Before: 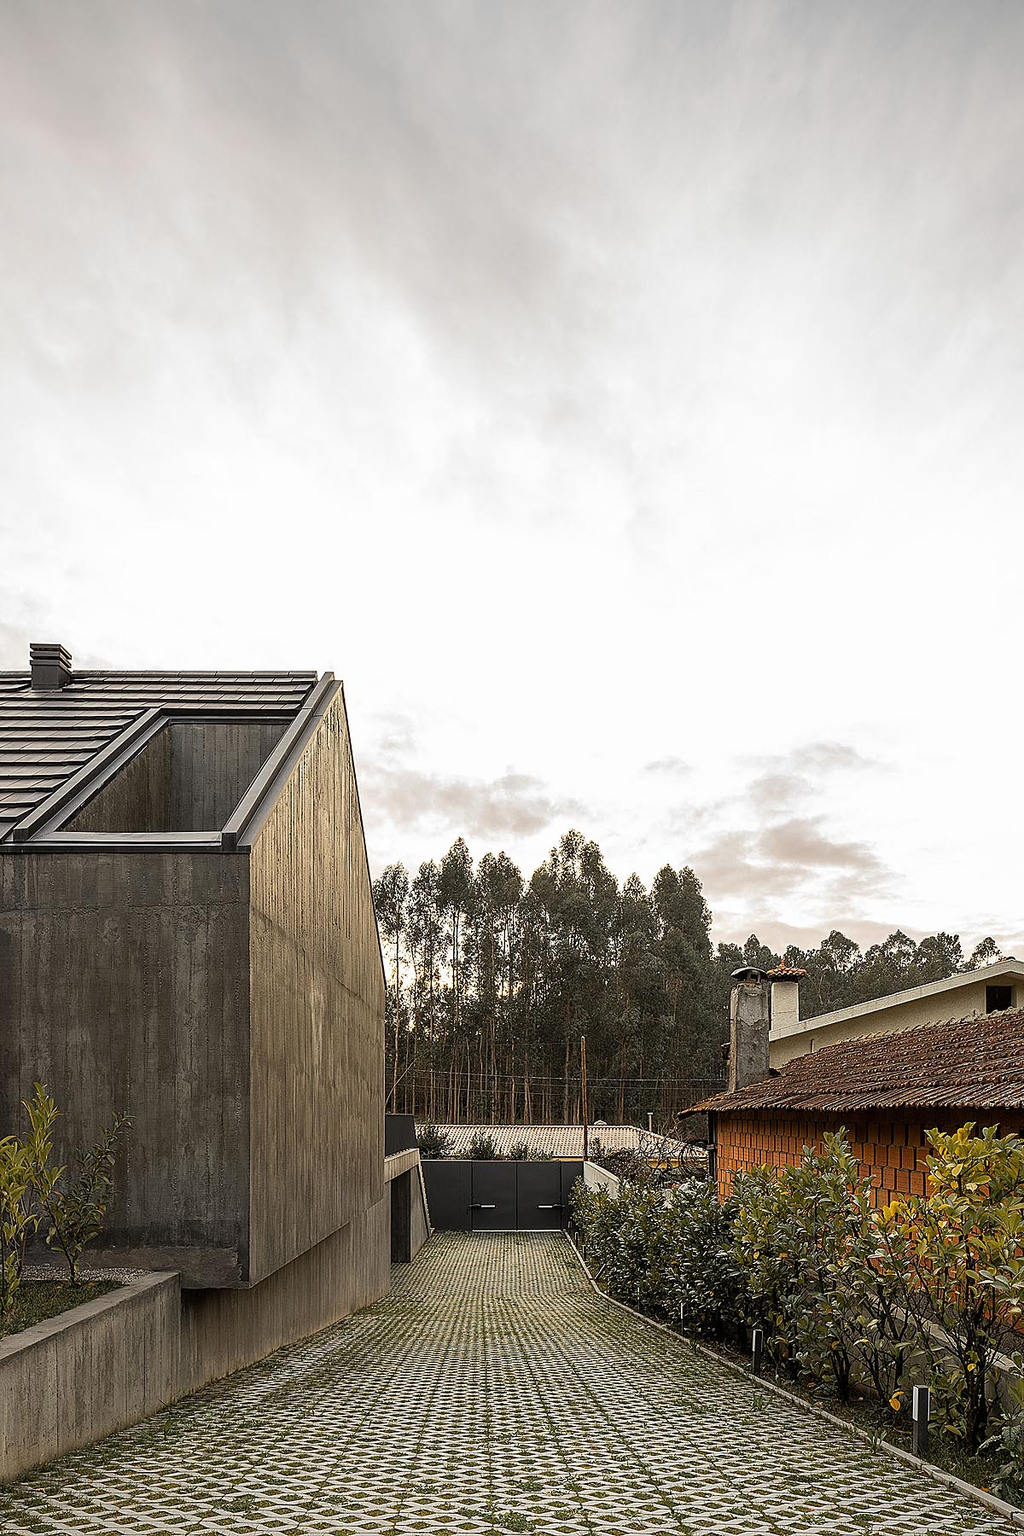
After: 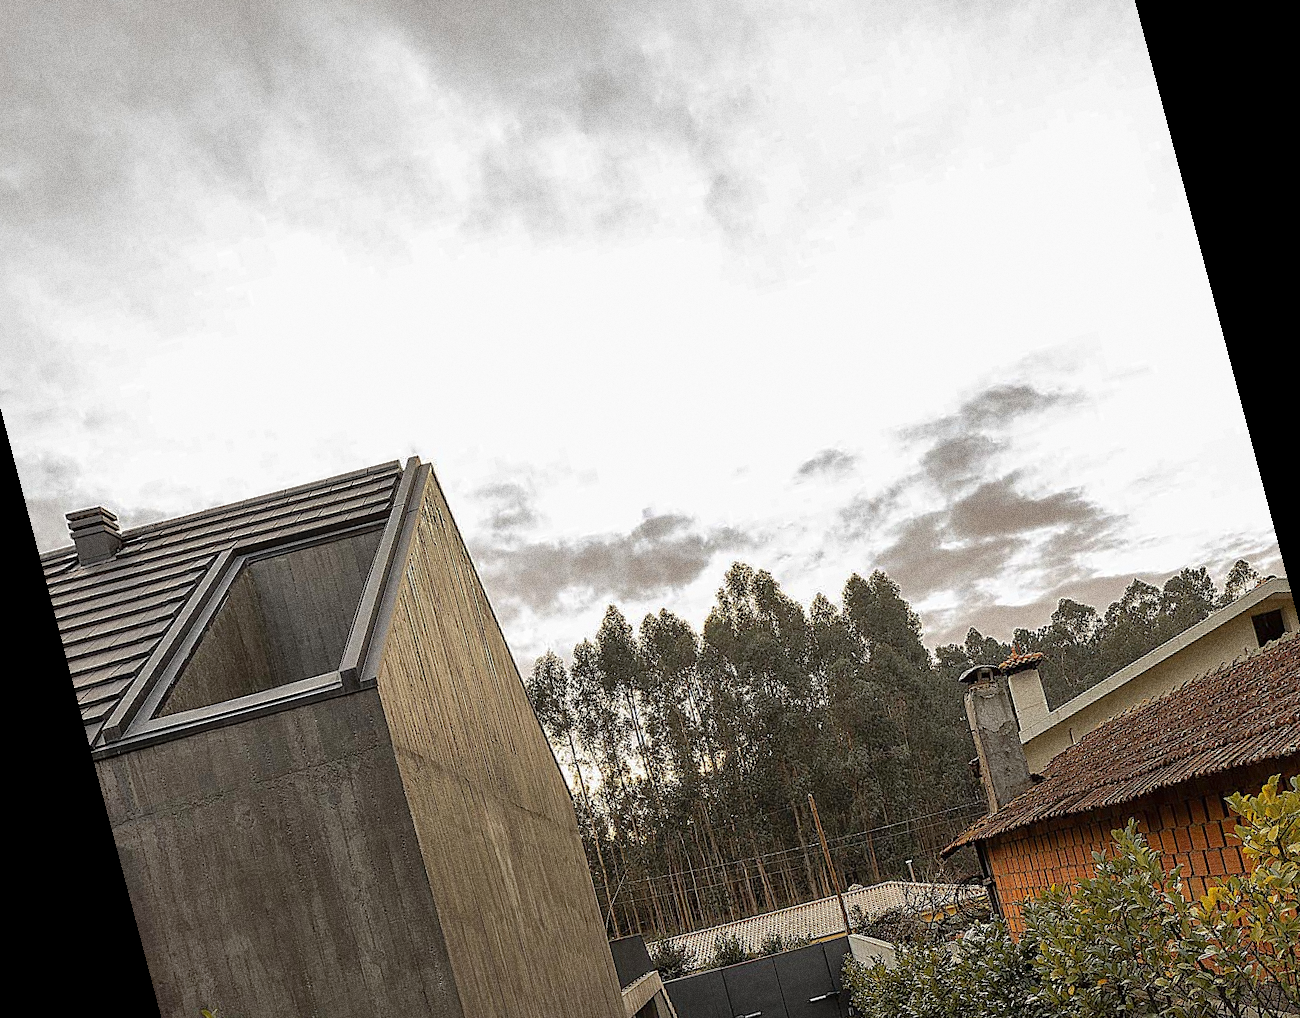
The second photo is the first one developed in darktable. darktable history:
rgb curve: curves: ch0 [(0, 0) (0.175, 0.154) (0.785, 0.663) (1, 1)]
rotate and perspective: rotation -14.8°, crop left 0.1, crop right 0.903, crop top 0.25, crop bottom 0.748
shadows and highlights: on, module defaults
grain: coarseness 0.09 ISO, strength 40%
